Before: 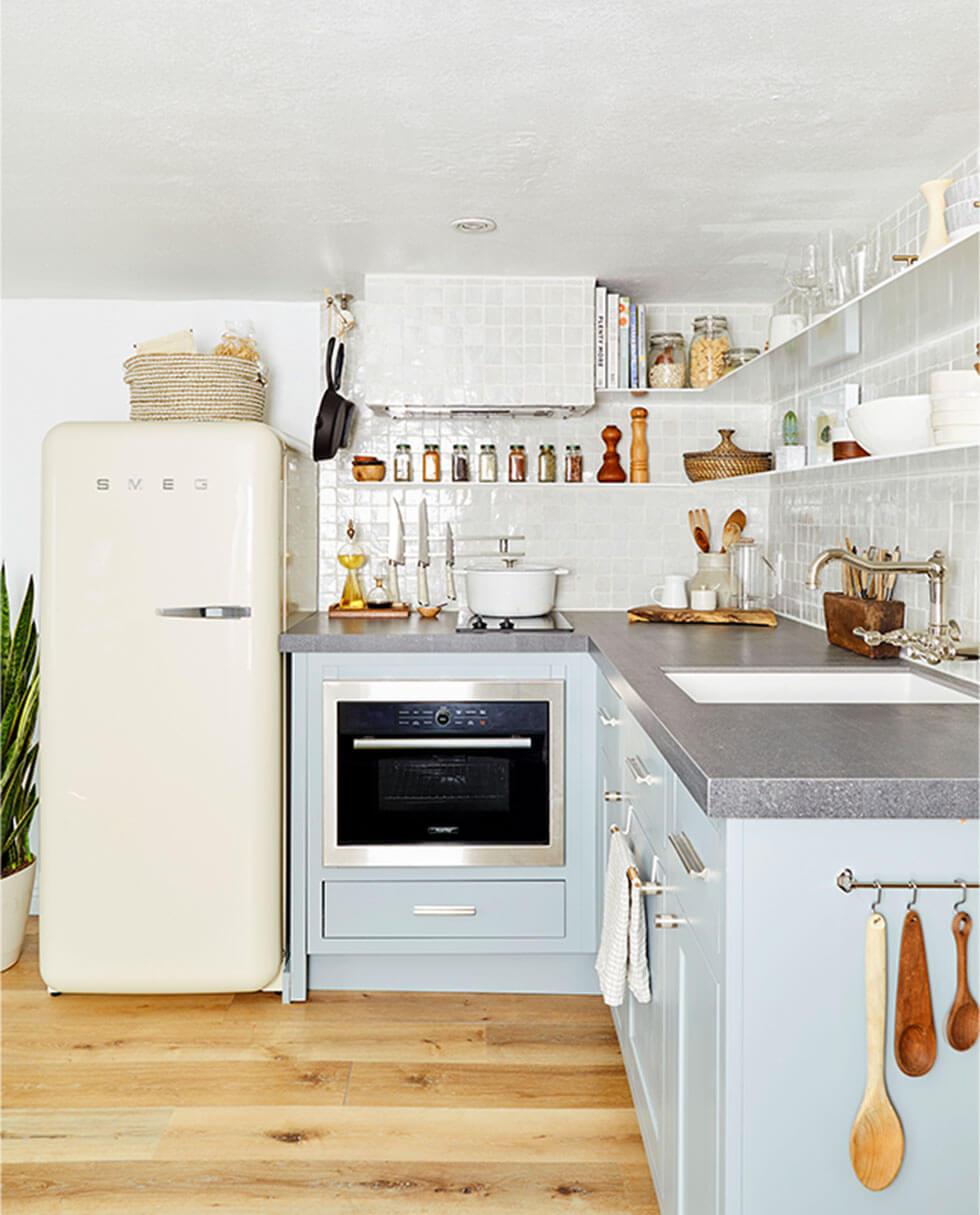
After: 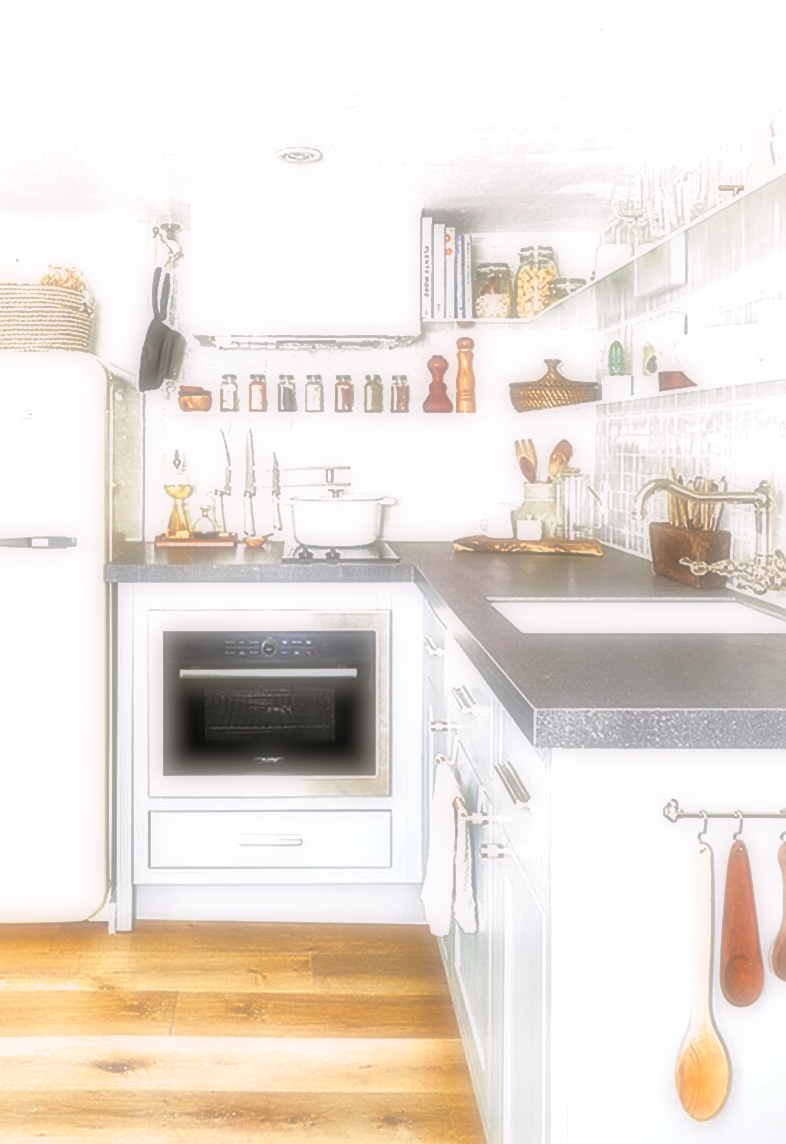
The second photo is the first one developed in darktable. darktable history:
exposure: black level correction 0, exposure 0.7 EV, compensate exposure bias true, compensate highlight preservation false
shadows and highlights: on, module defaults
split-toning: shadows › hue 46.8°, shadows › saturation 0.17, highlights › hue 316.8°, highlights › saturation 0.27, balance -51.82
crop and rotate: left 17.959%, top 5.771%, right 1.742%
soften: on, module defaults
sharpen: on, module defaults
grain: coarseness 0.47 ISO
